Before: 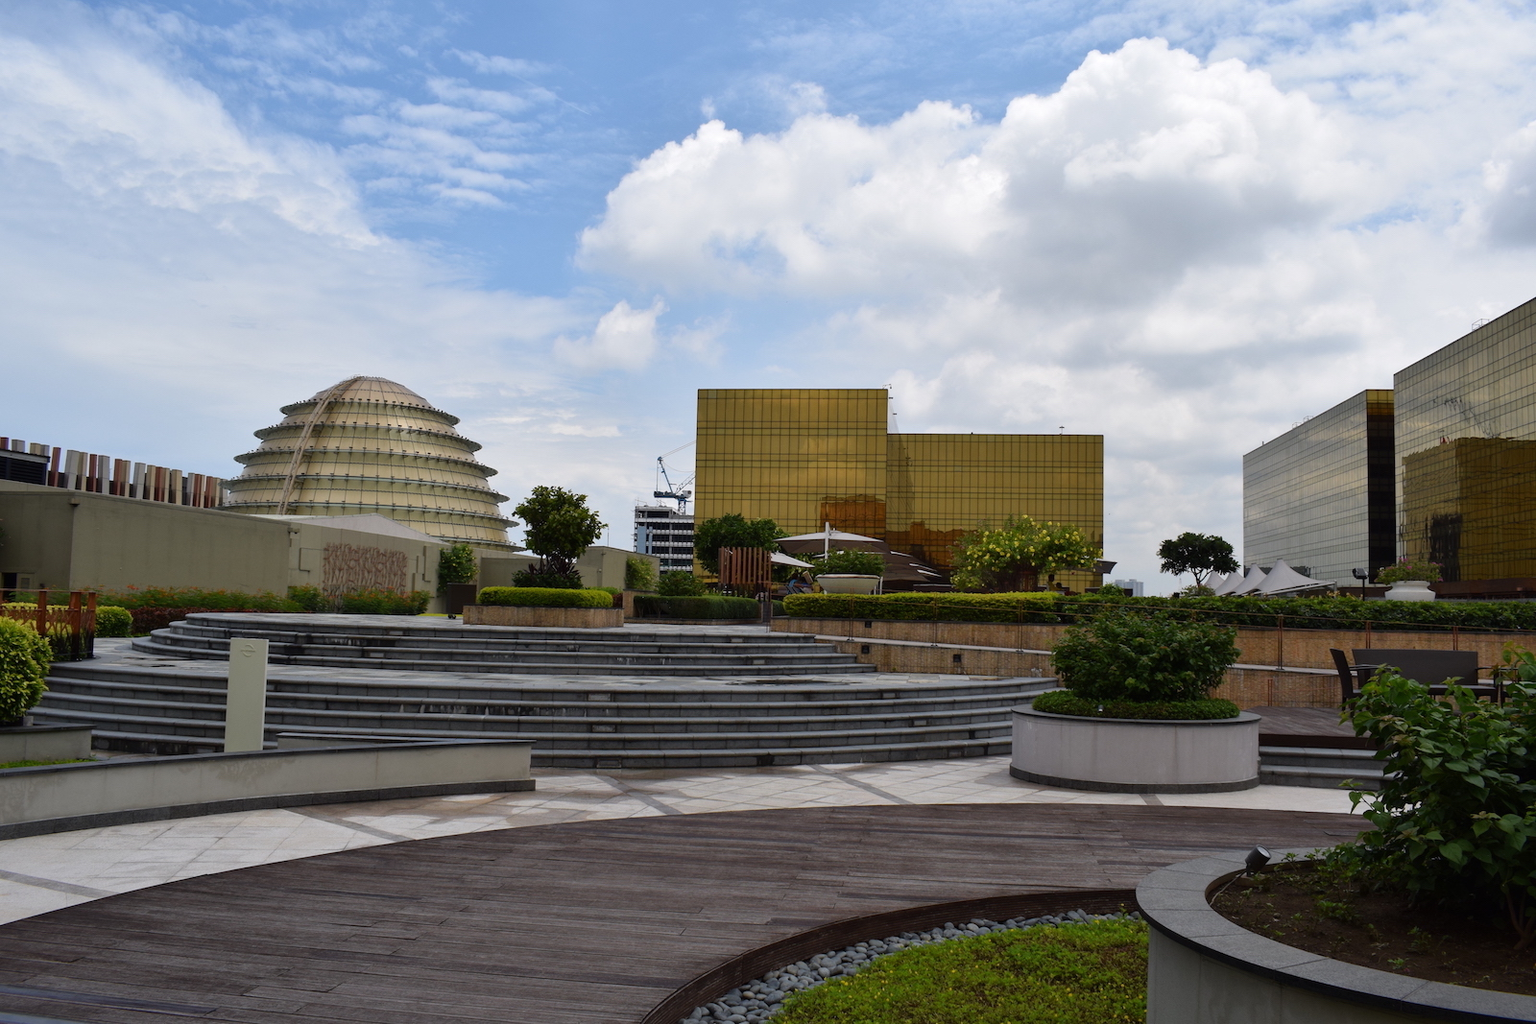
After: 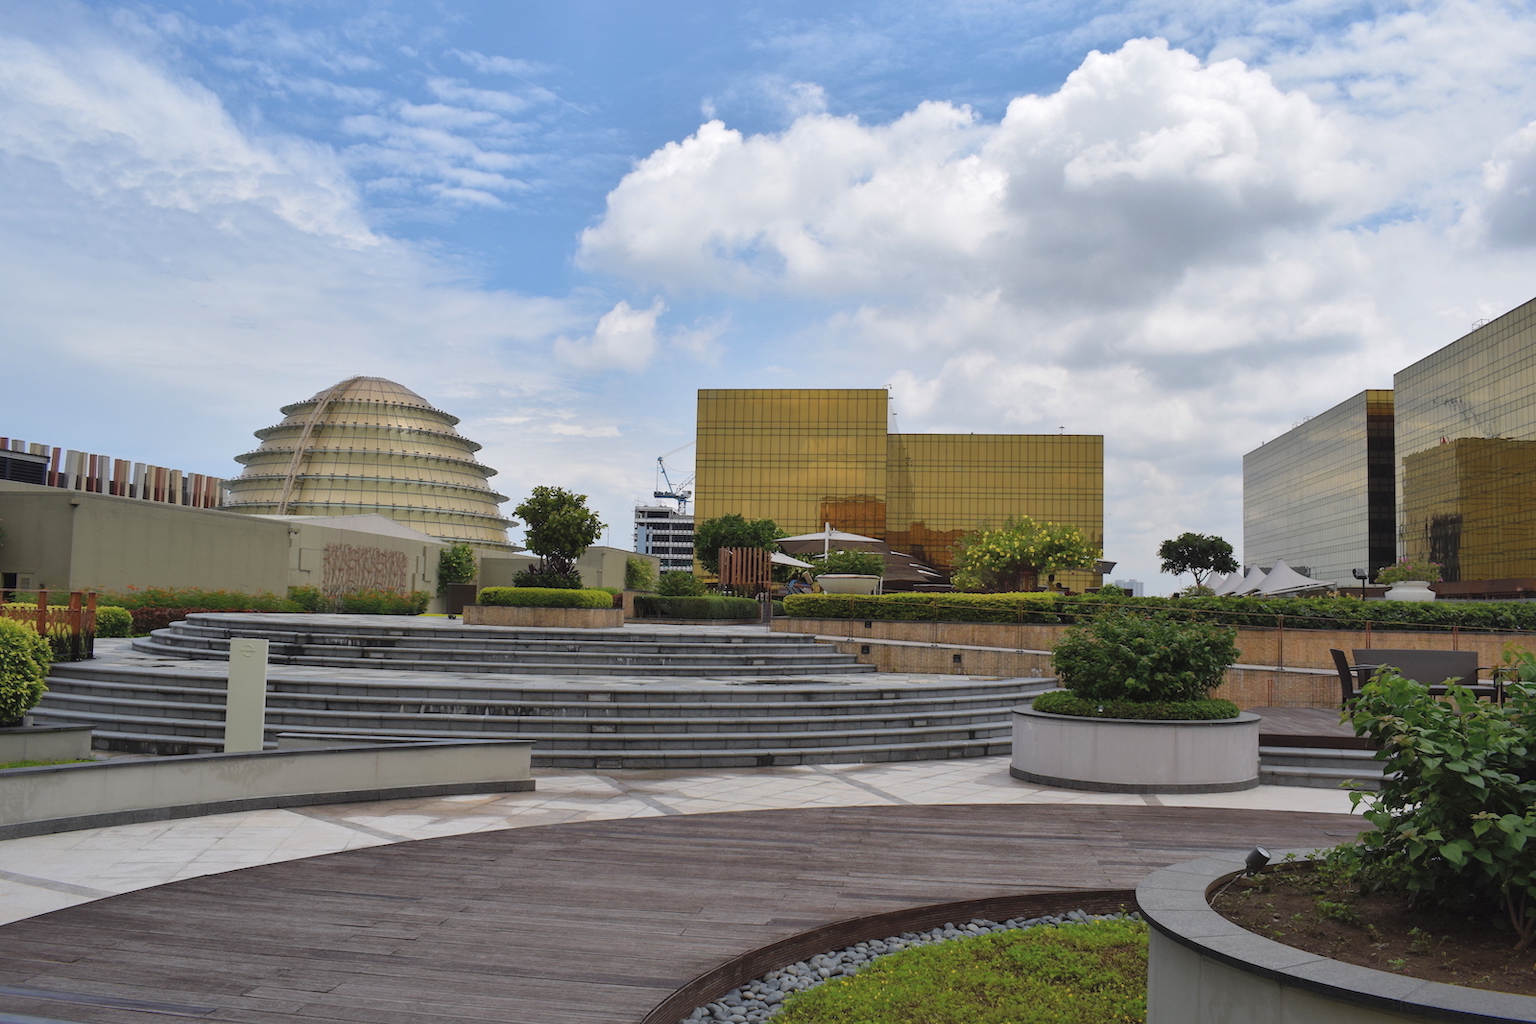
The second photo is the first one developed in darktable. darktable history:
shadows and highlights: on, module defaults
contrast brightness saturation: brightness 0.15
